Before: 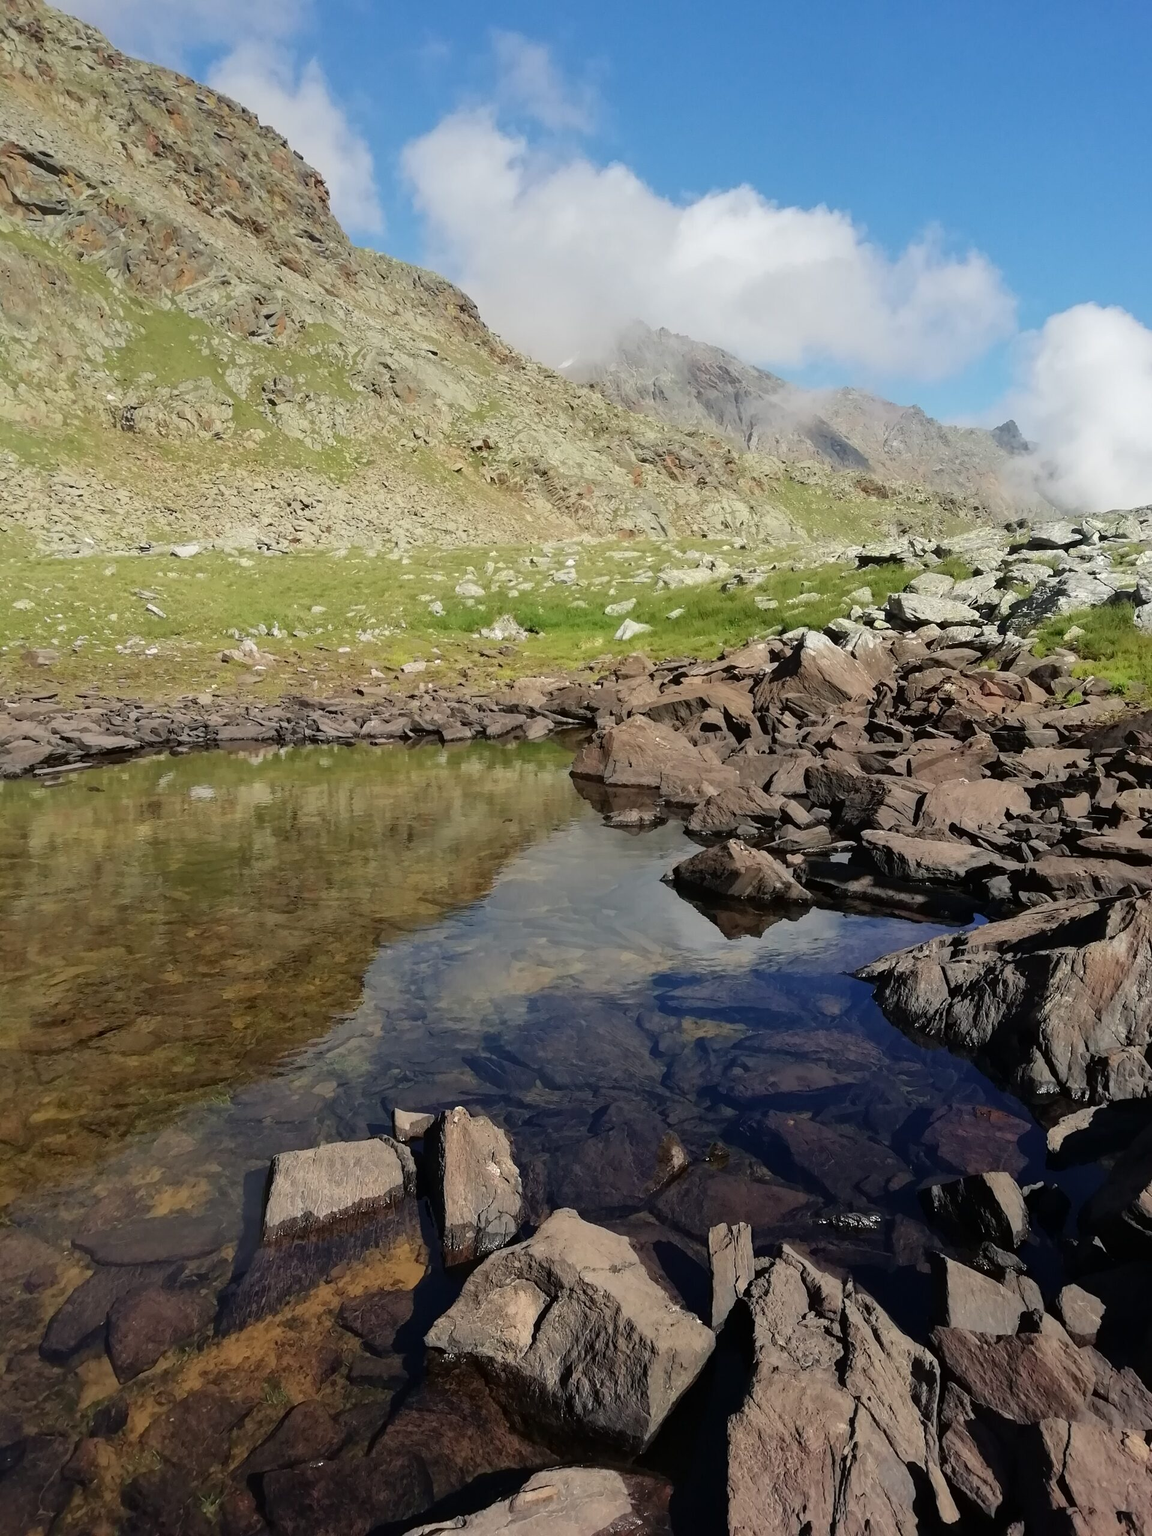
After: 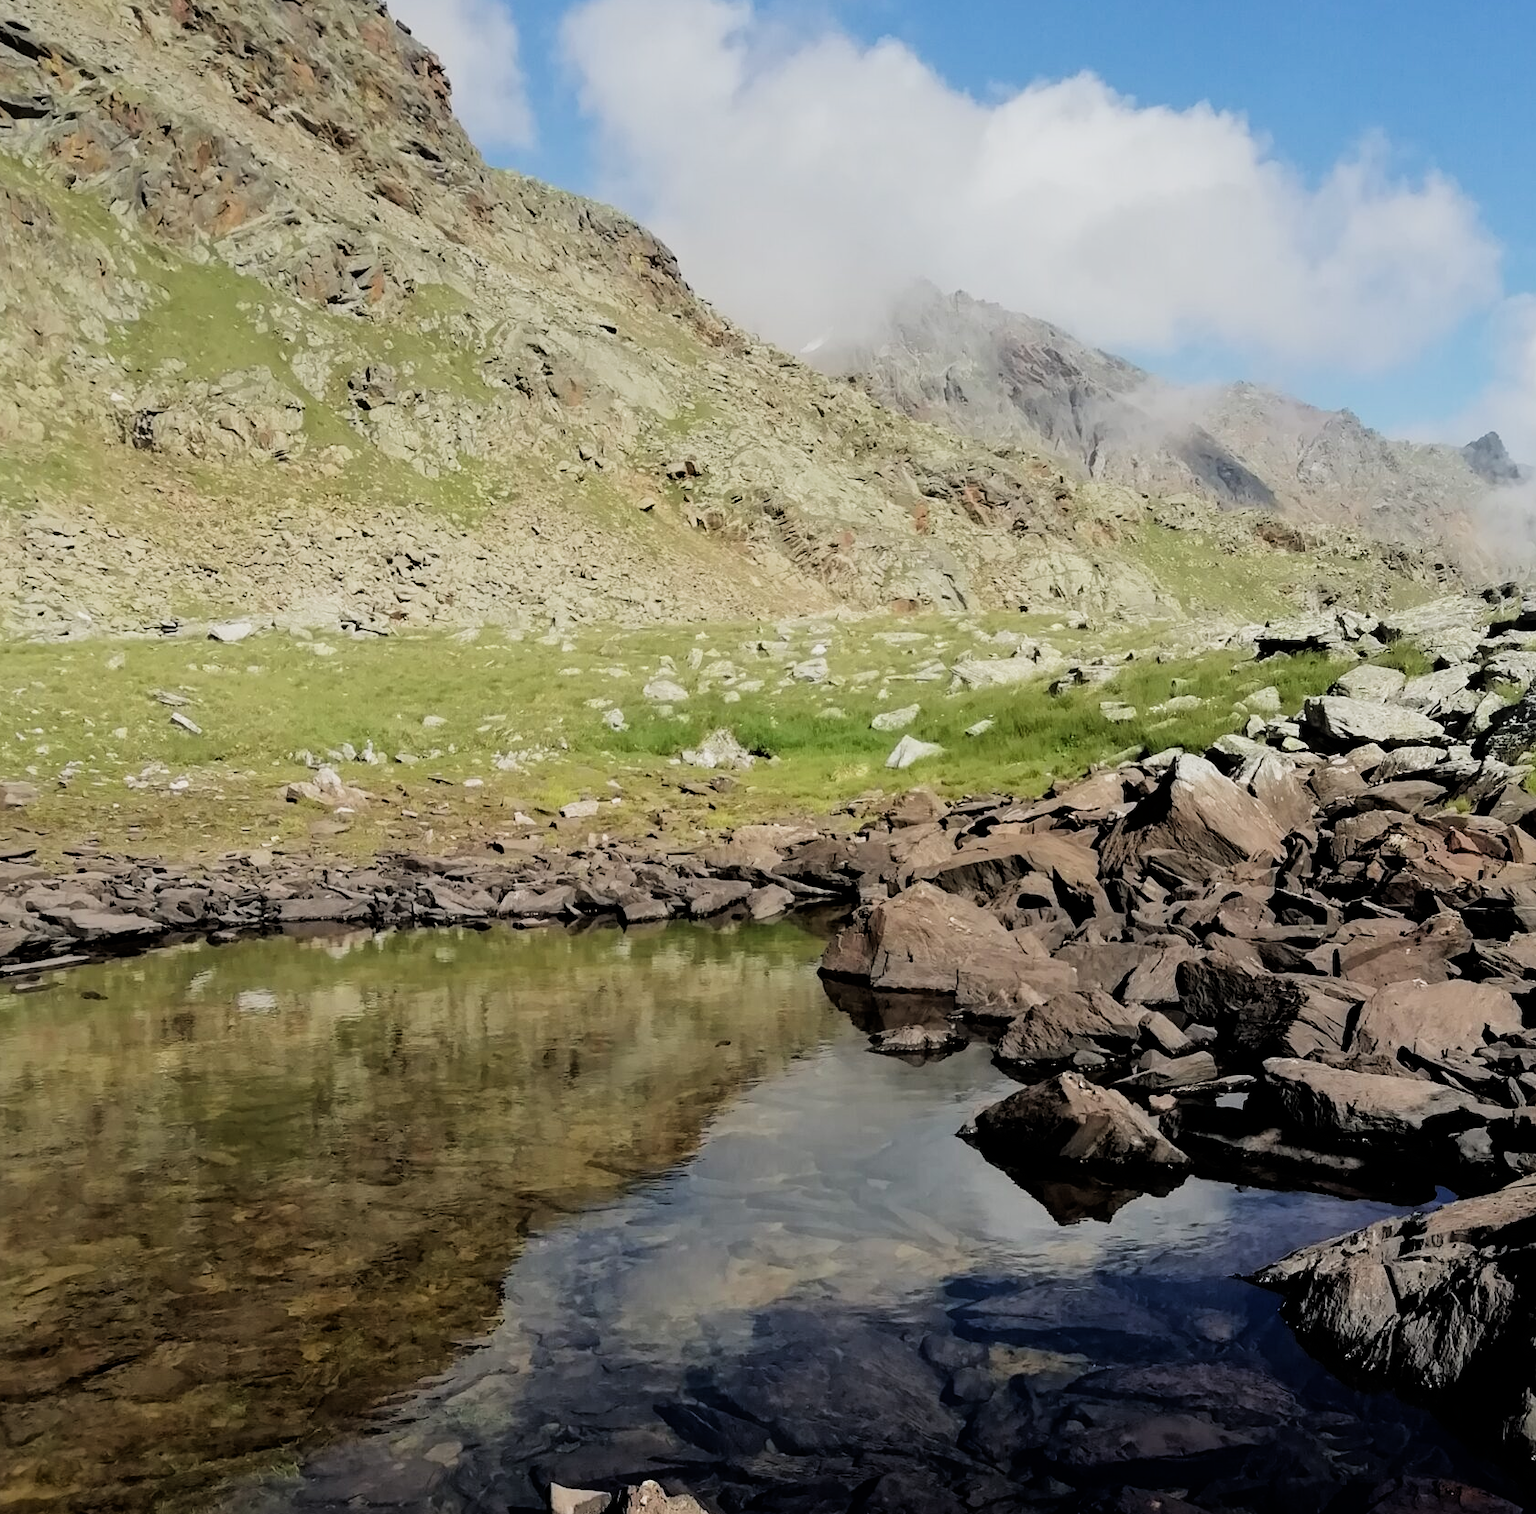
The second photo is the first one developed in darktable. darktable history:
filmic rgb: black relative exposure -5 EV, white relative exposure 3.5 EV, hardness 3.19, contrast 1.3, highlights saturation mix -50%
crop: left 3.015%, top 8.969%, right 9.647%, bottom 26.457%
